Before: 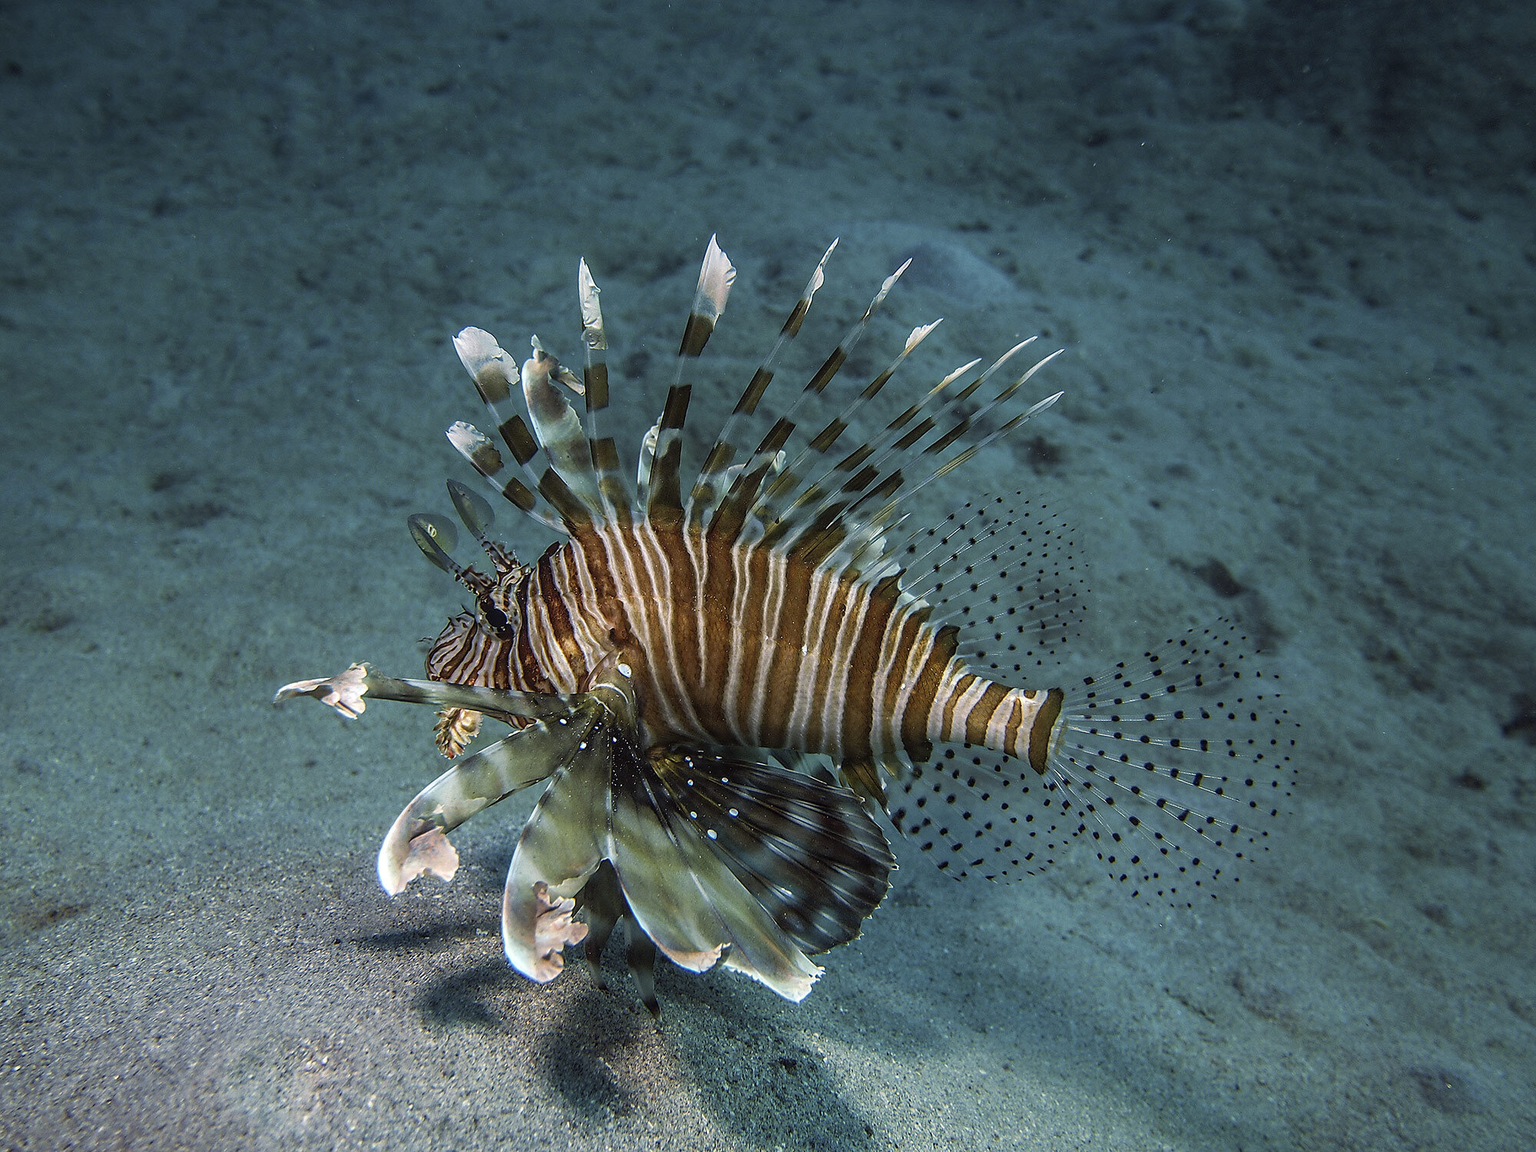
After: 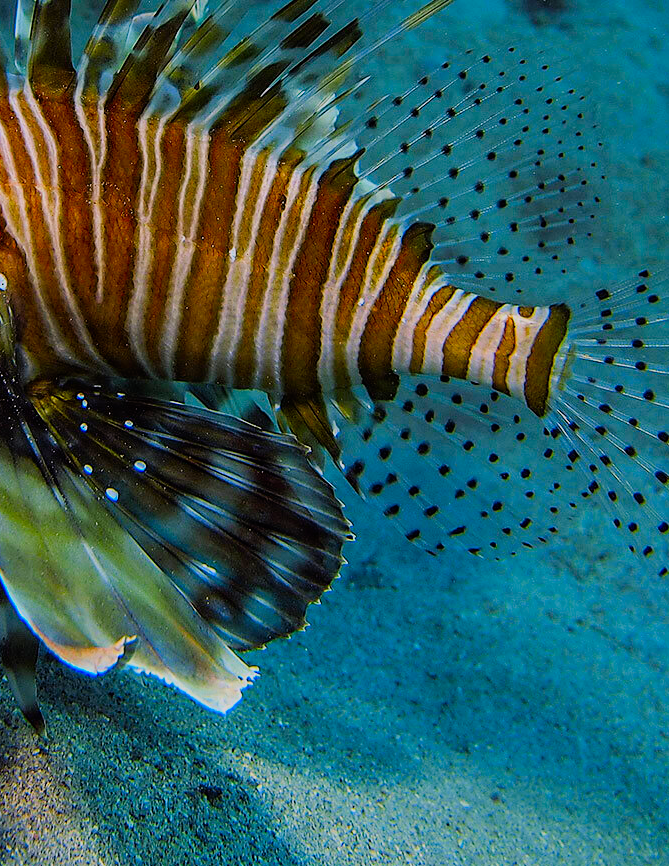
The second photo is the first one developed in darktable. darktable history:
filmic rgb: black relative exposure -8.41 EV, white relative exposure 4.67 EV, hardness 3.8
color correction: highlights a* 1.52, highlights b* -1.77, saturation 2.44
crop: left 40.773%, top 39.514%, right 25.687%, bottom 2.74%
